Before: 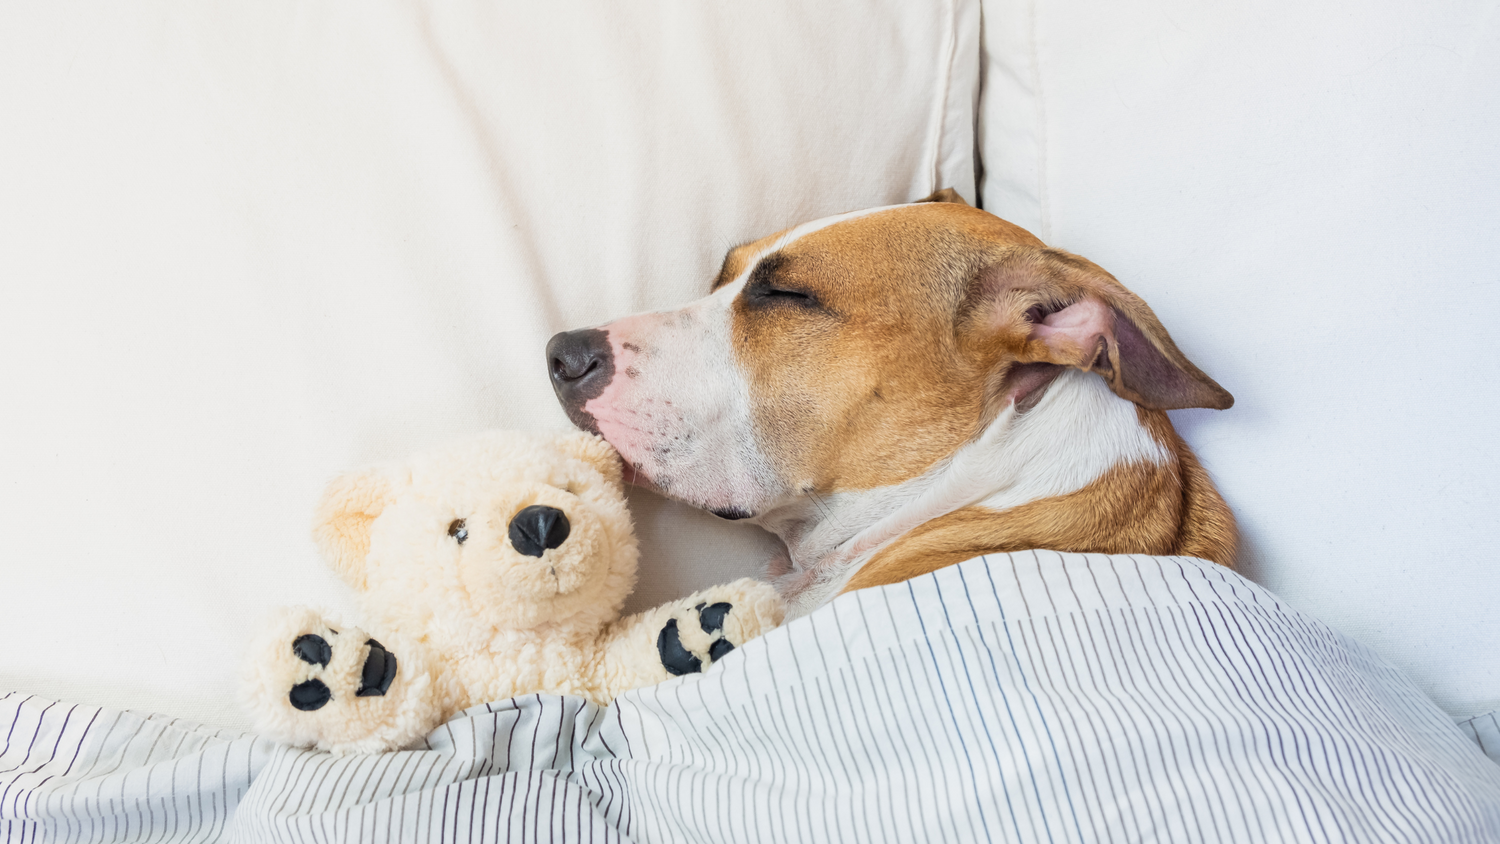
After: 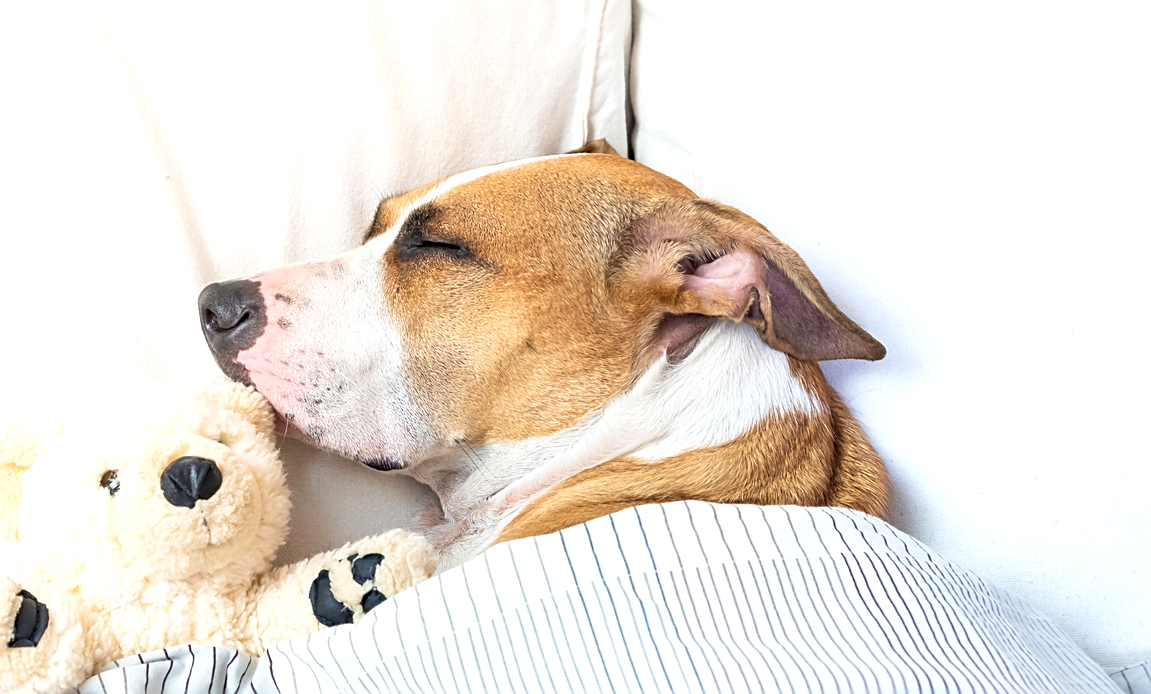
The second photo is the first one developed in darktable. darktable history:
sharpen: on, module defaults
exposure: black level correction 0.001, exposure 0.498 EV, compensate highlight preservation false
crop: left 23.241%, top 5.851%, bottom 11.837%
